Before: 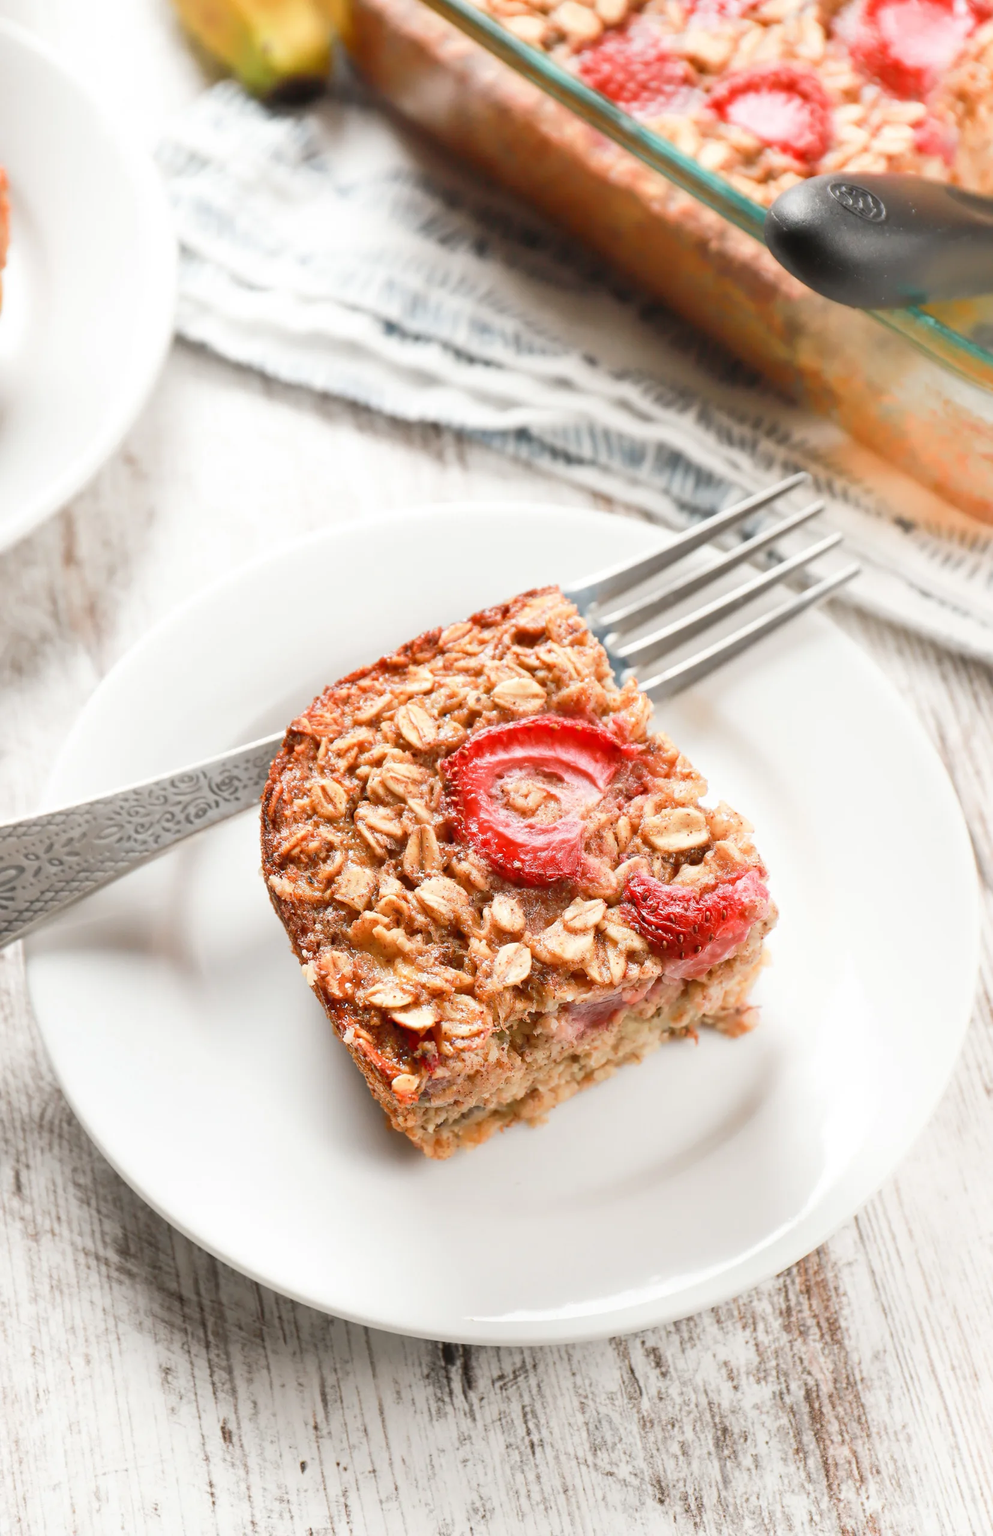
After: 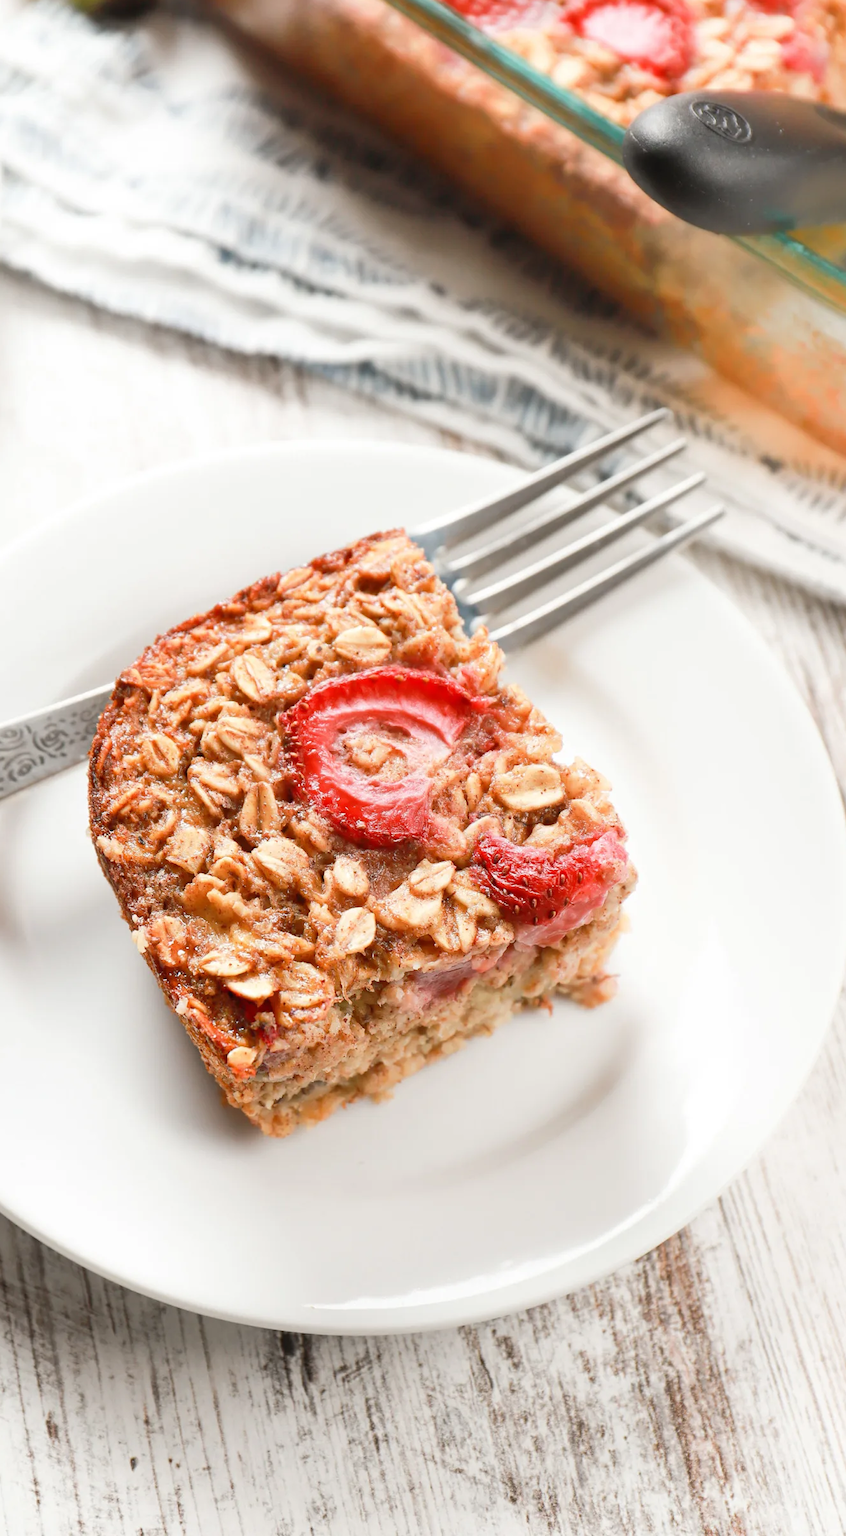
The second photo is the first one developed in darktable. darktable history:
crop and rotate: left 17.931%, top 5.739%, right 1.704%
